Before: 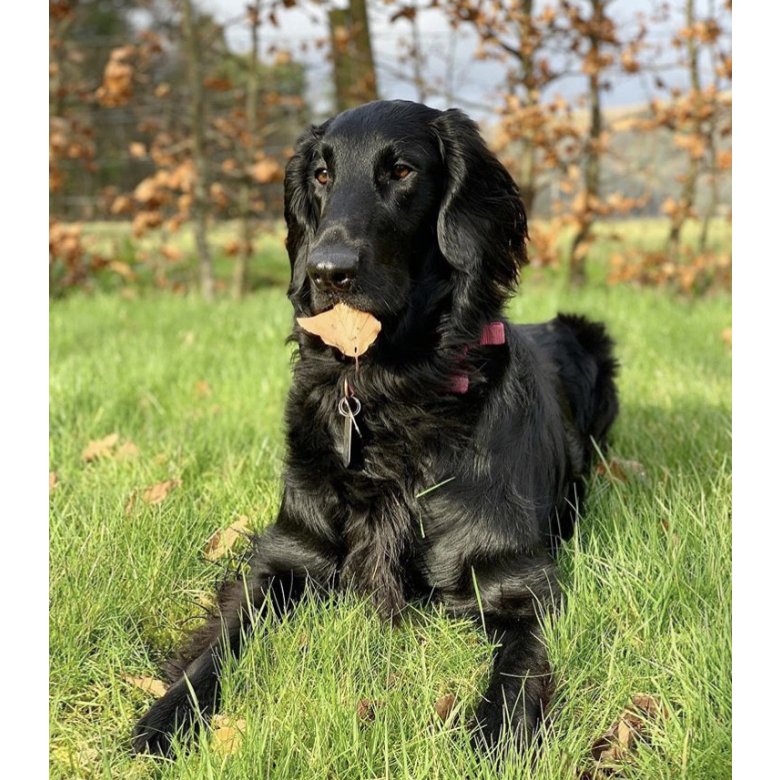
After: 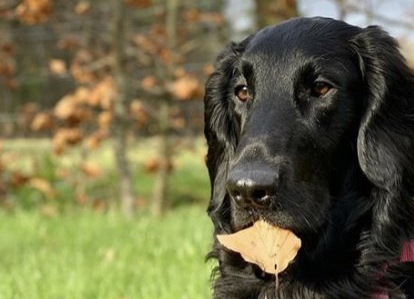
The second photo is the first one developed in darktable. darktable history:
crop: left 10.351%, top 10.687%, right 36.55%, bottom 50.974%
